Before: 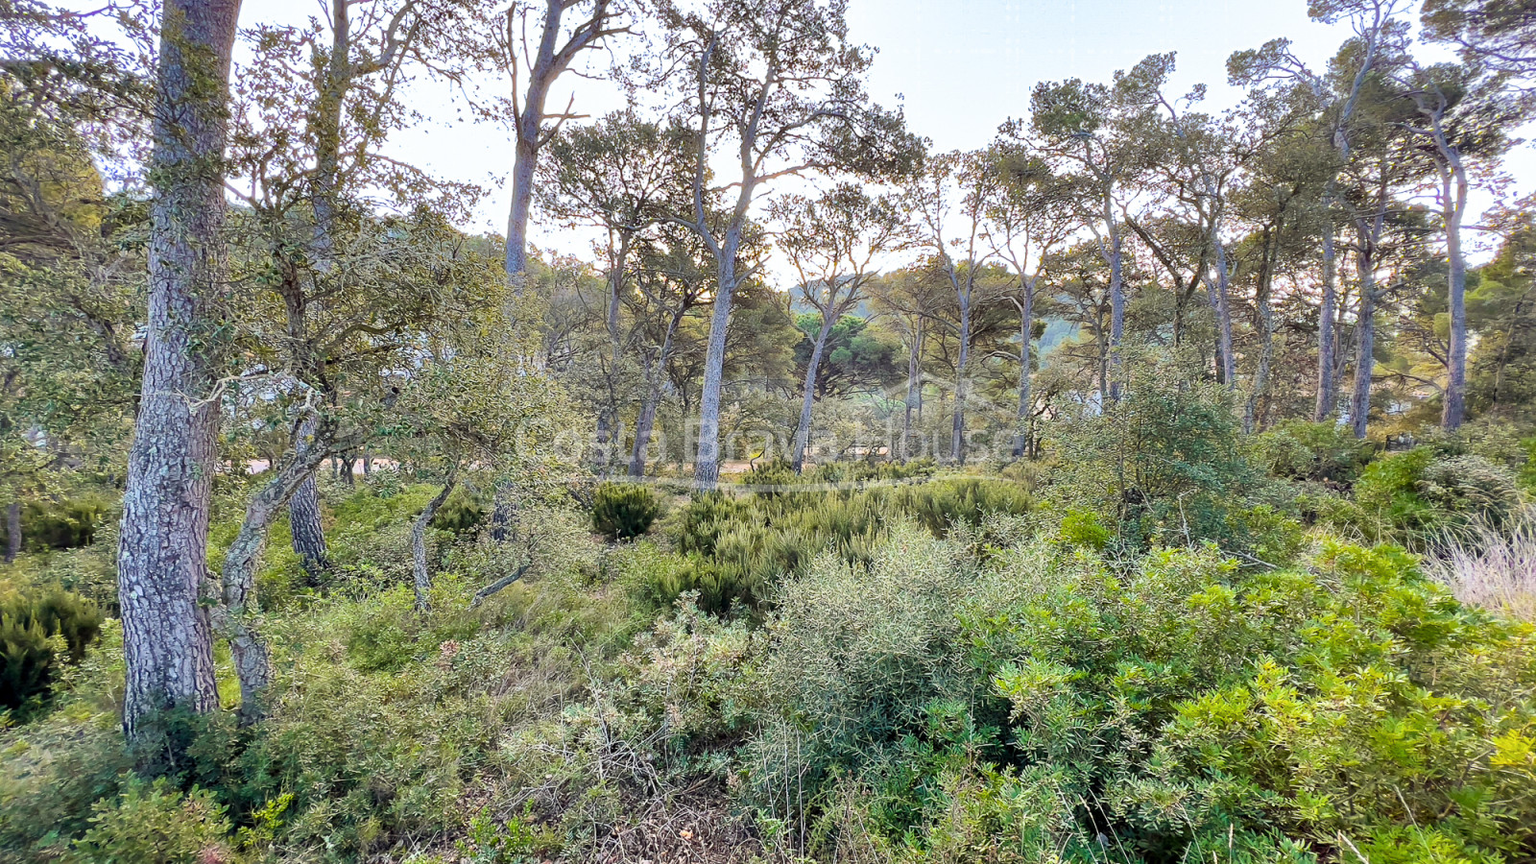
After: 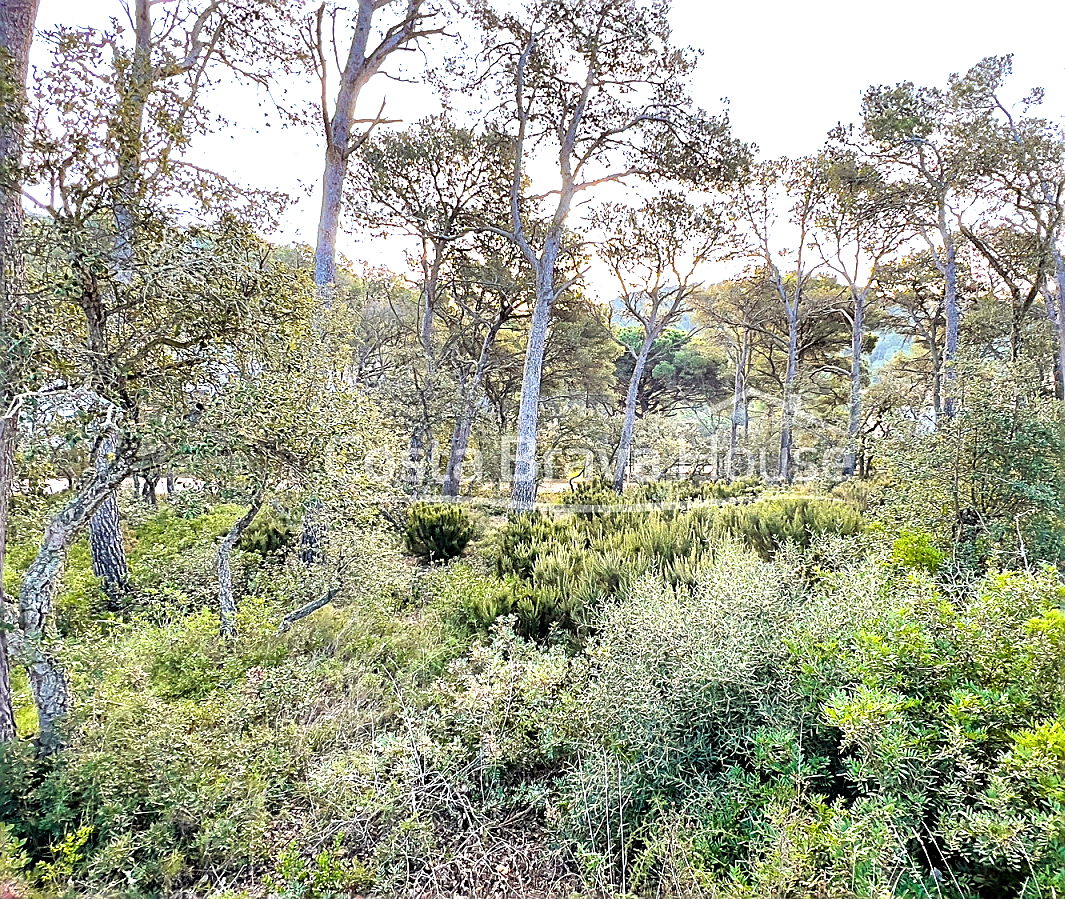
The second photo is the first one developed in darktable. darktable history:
crop and rotate: left 13.339%, right 20.048%
sharpen: amount 0.888
tone equalizer: -8 EV -0.79 EV, -7 EV -0.735 EV, -6 EV -0.573 EV, -5 EV -0.424 EV, -3 EV 0.397 EV, -2 EV 0.6 EV, -1 EV 0.682 EV, +0 EV 0.745 EV
